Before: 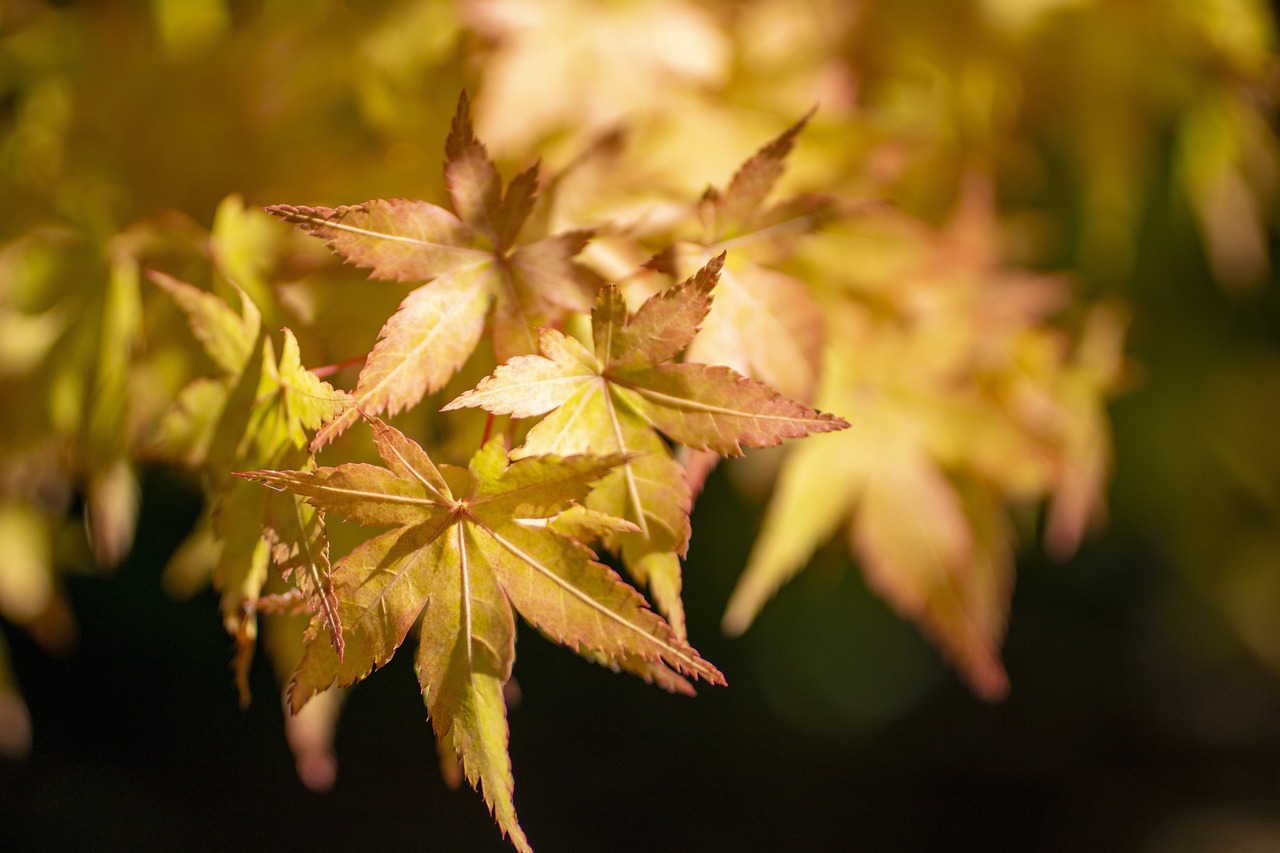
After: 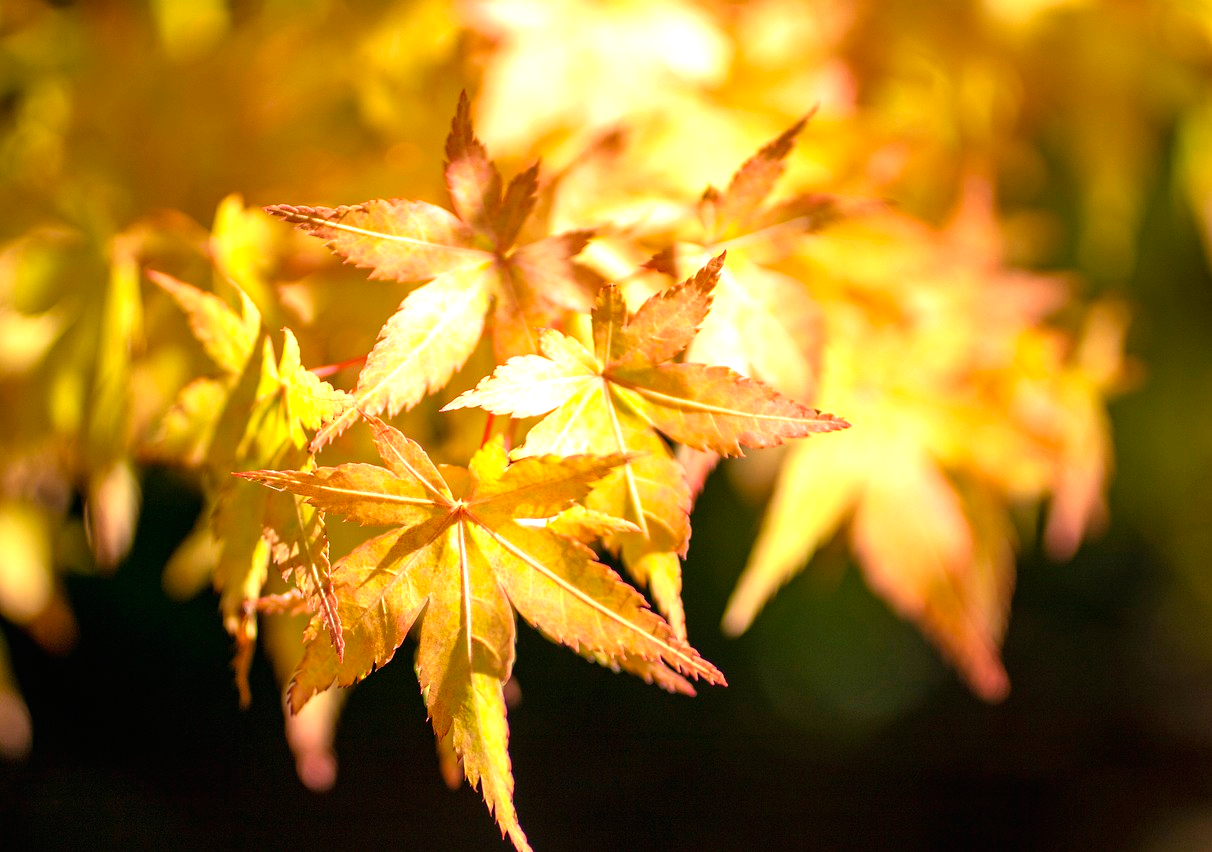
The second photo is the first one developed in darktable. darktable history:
crop and rotate: right 5.259%
exposure: black level correction 0, exposure 0.857 EV, compensate exposure bias true, compensate highlight preservation false
